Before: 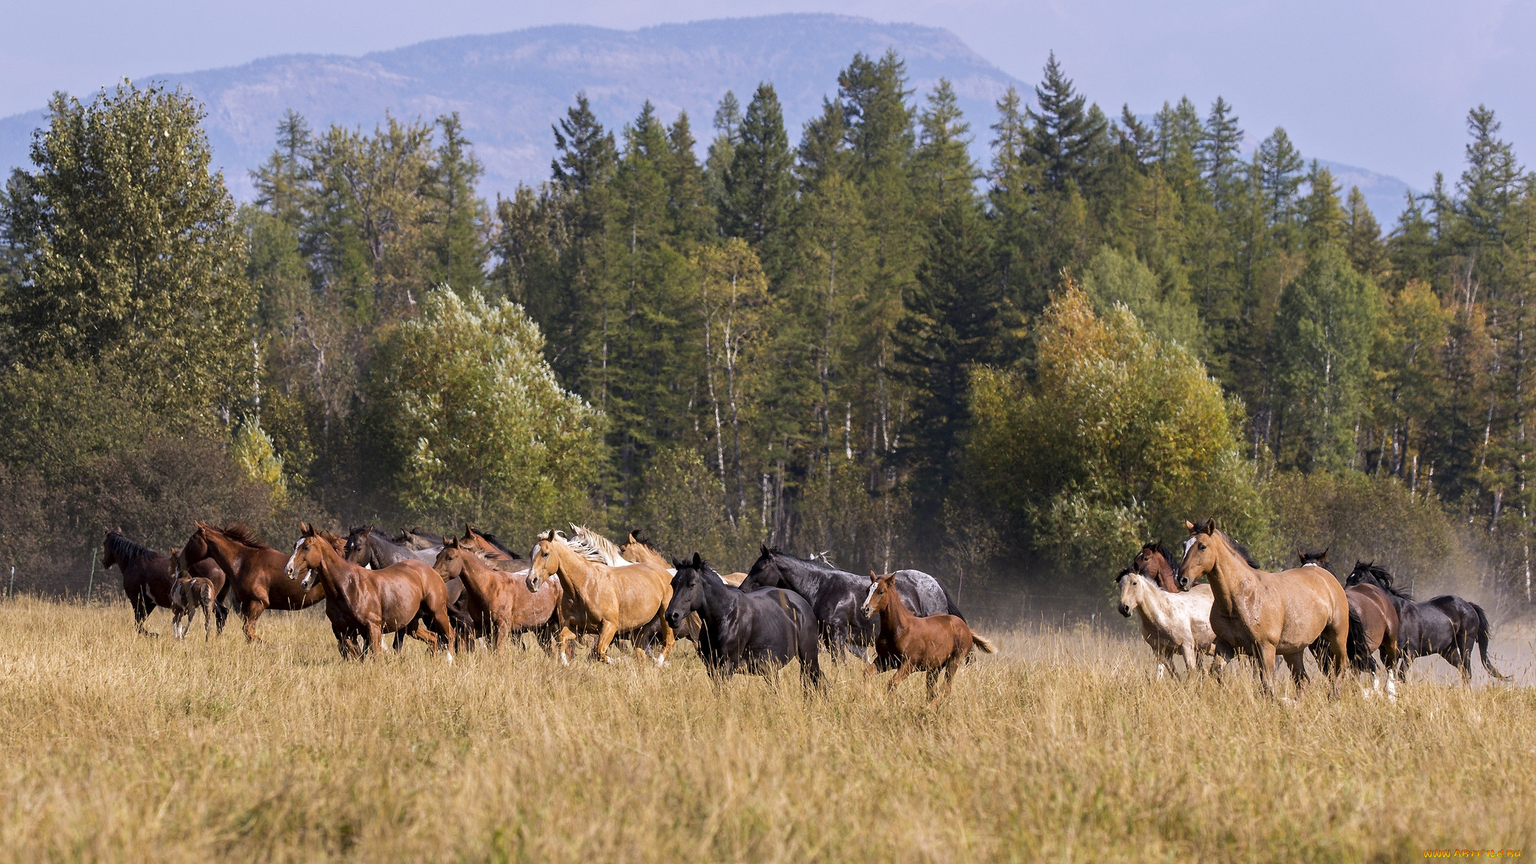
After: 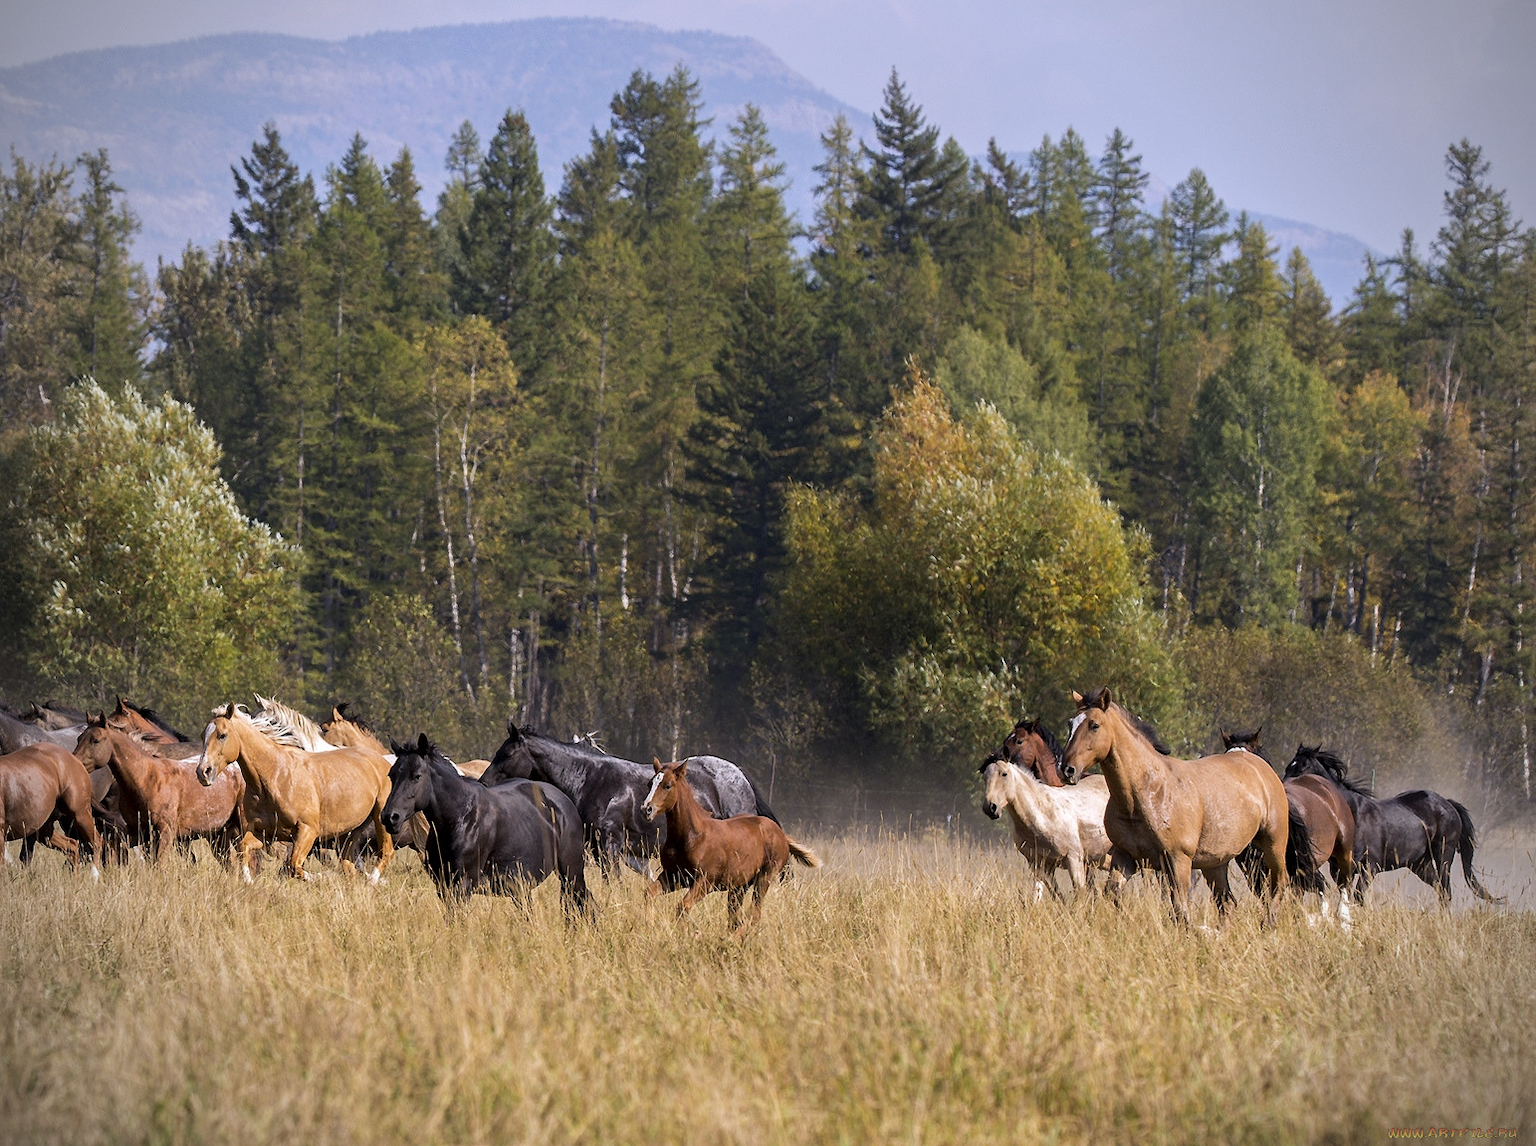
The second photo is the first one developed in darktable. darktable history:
vignetting: brightness -0.575, unbound false
crop and rotate: left 24.615%
